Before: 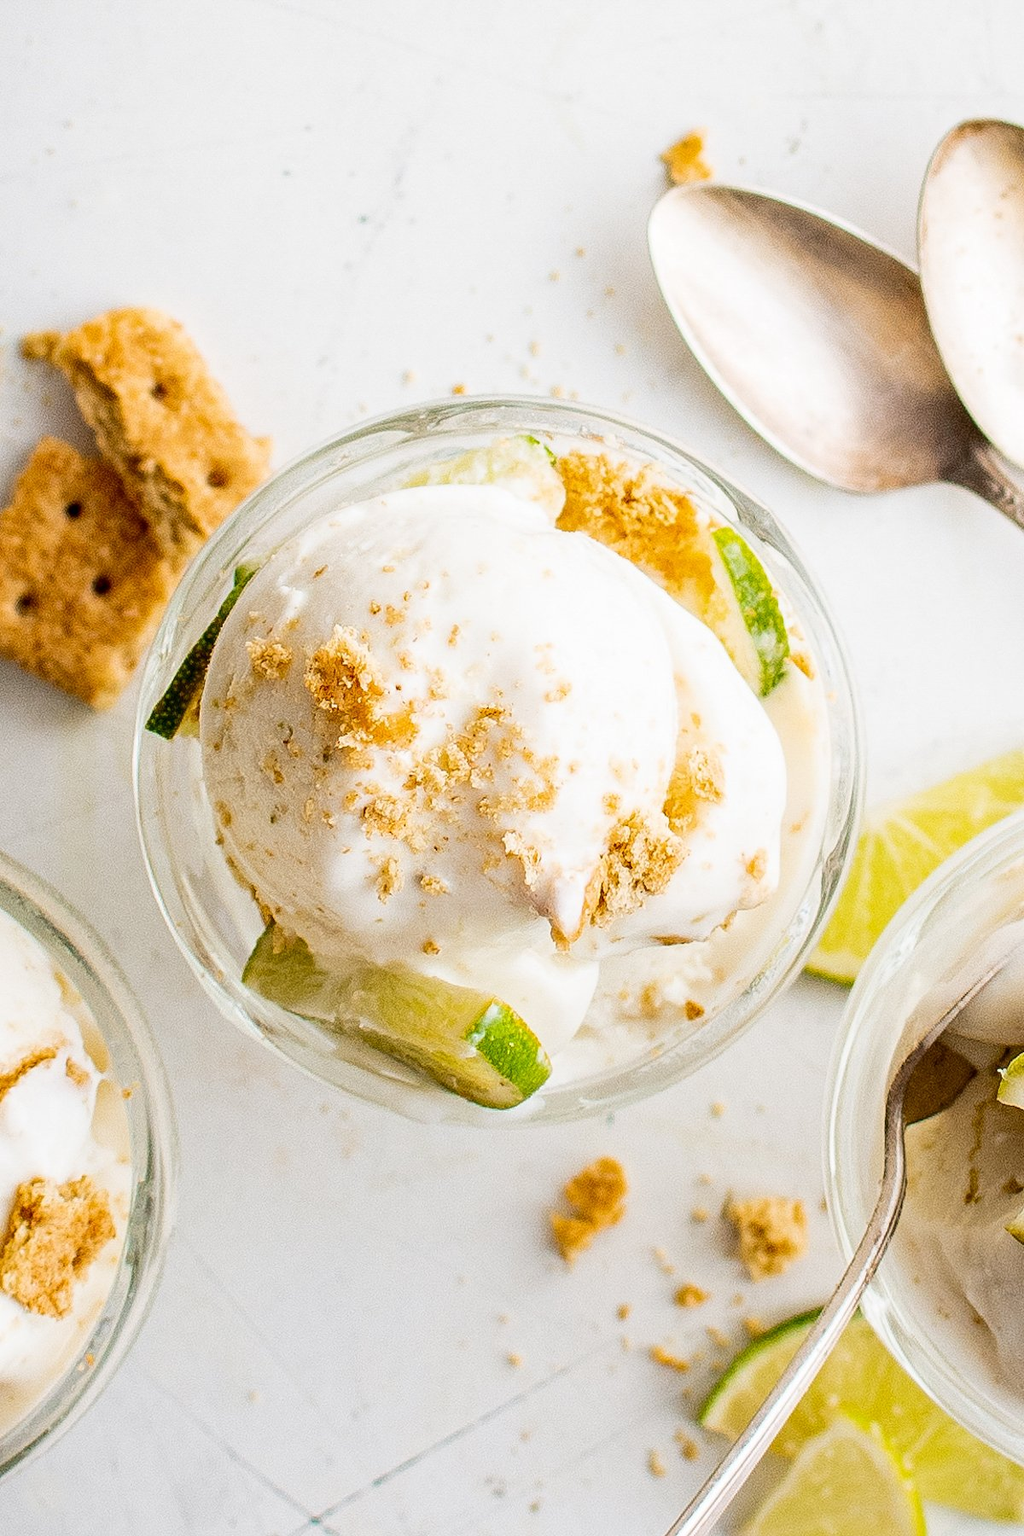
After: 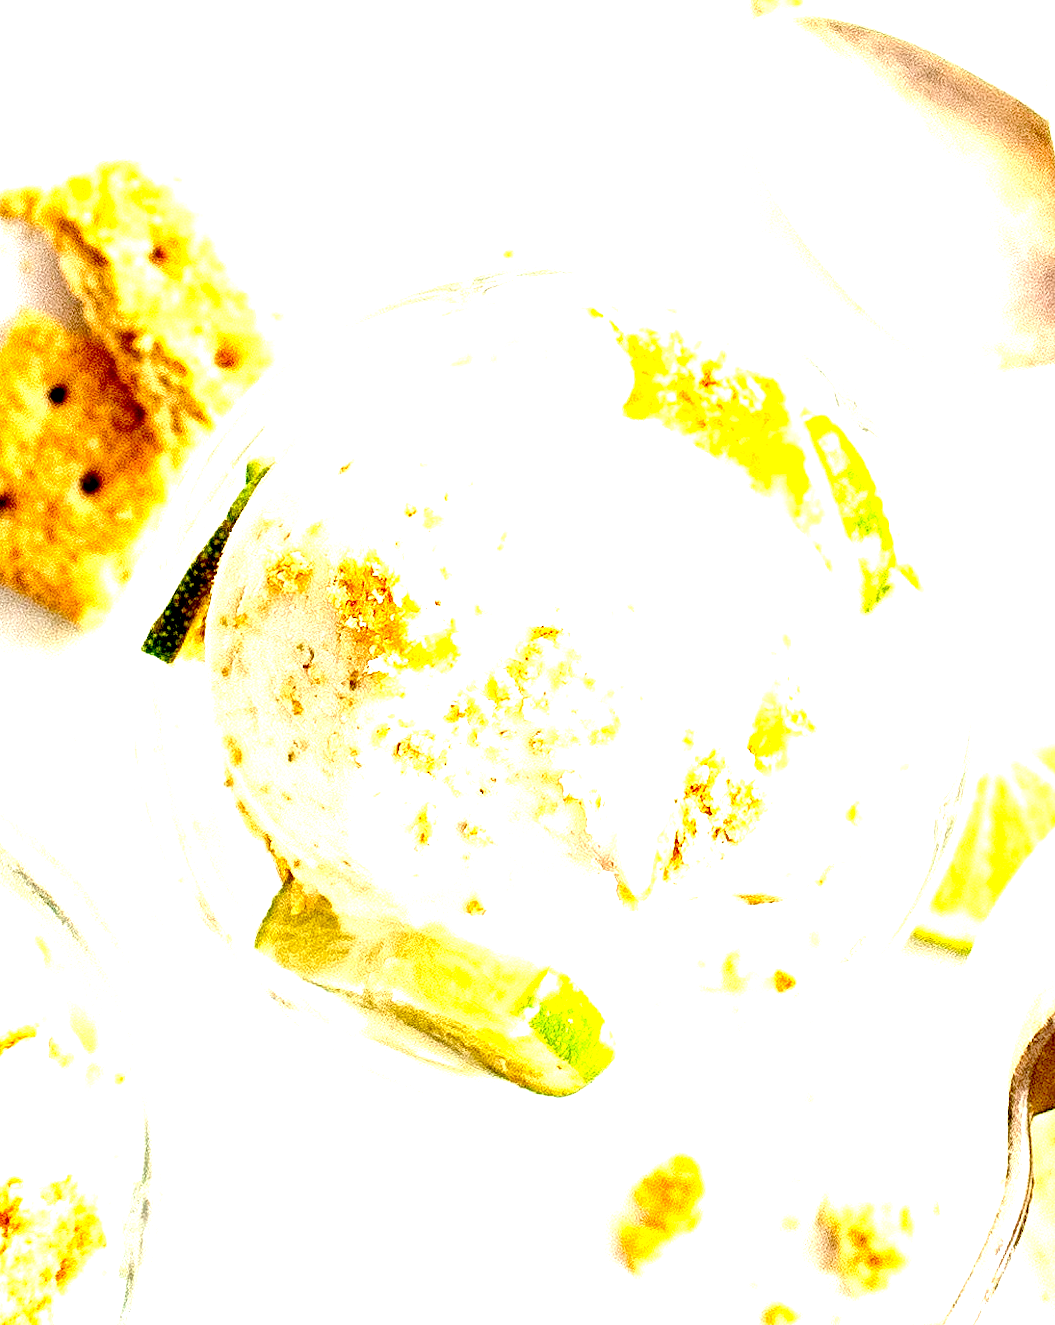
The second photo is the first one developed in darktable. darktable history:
exposure: black level correction 0.016, exposure 1.774 EV, compensate highlight preservation false
crop and rotate: left 2.425%, top 11.305%, right 9.6%, bottom 15.08%
